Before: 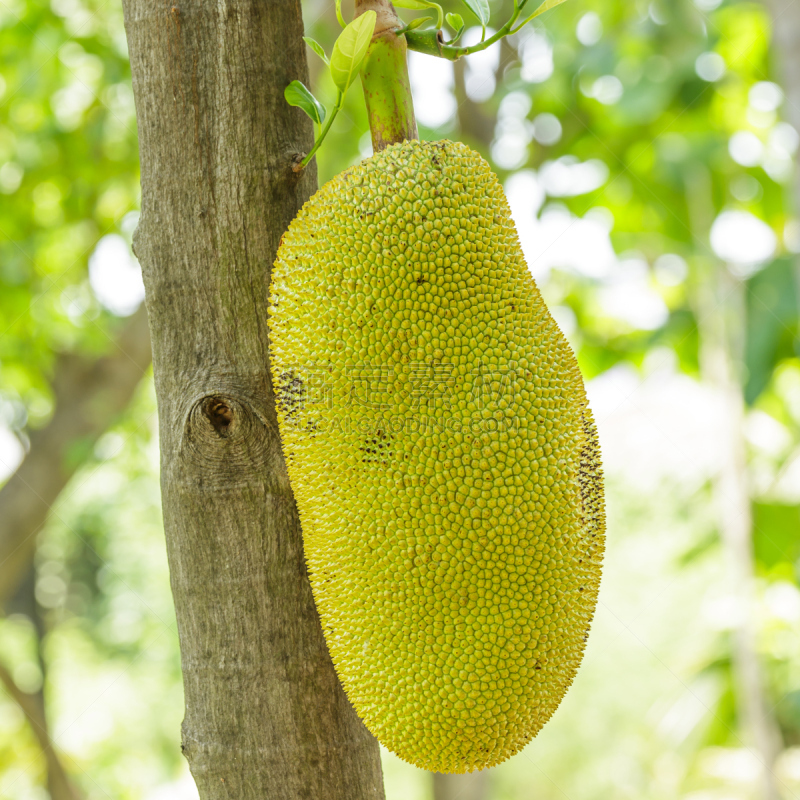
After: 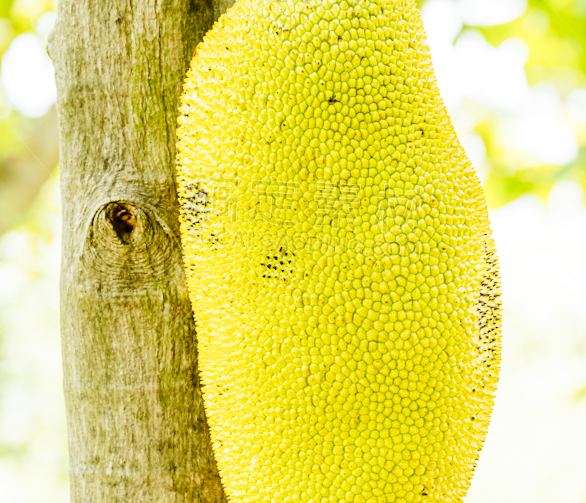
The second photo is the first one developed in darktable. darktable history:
crop and rotate: angle -3.67°, left 9.728%, top 21.183%, right 12.476%, bottom 12.026%
tone curve: curves: ch0 [(0, 0) (0.004, 0) (0.133, 0.071) (0.325, 0.456) (0.832, 0.957) (1, 1)], preserve colors none
